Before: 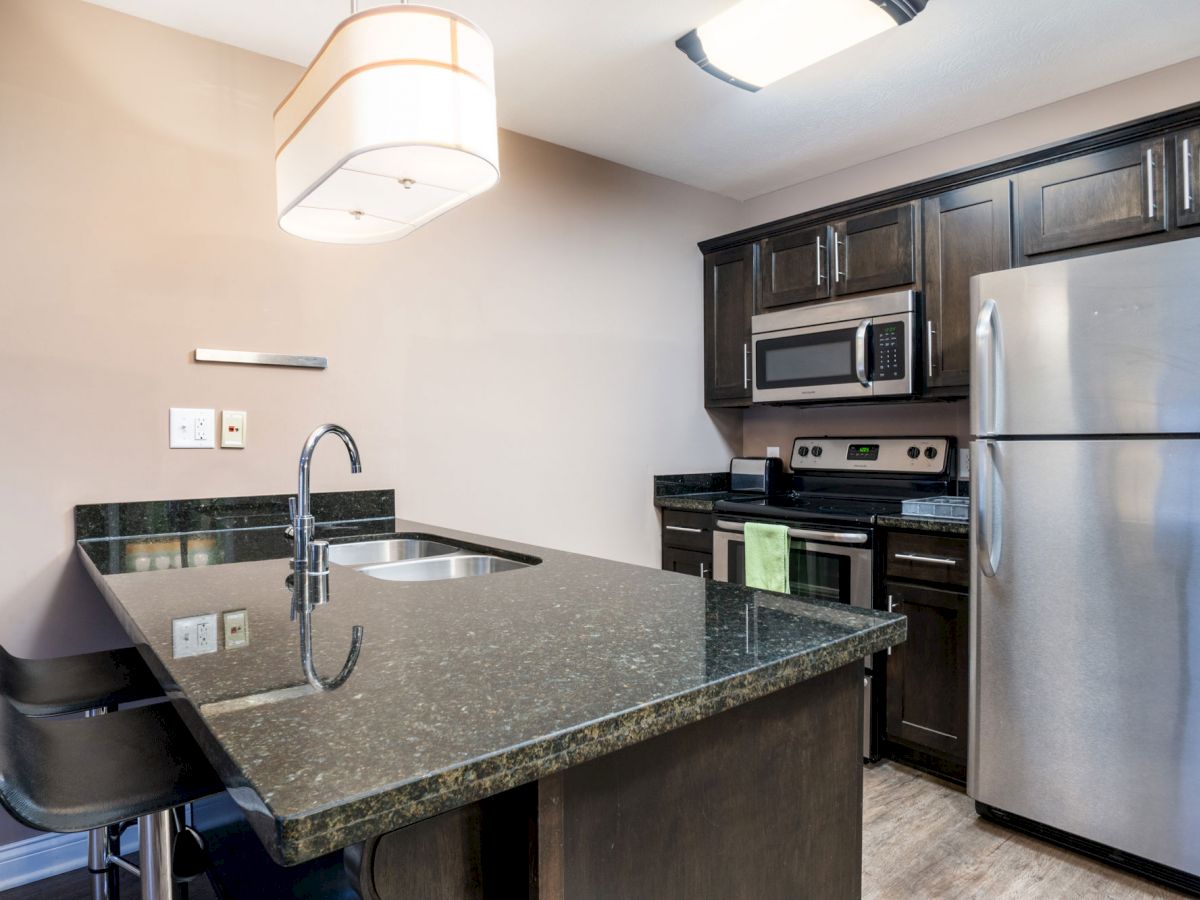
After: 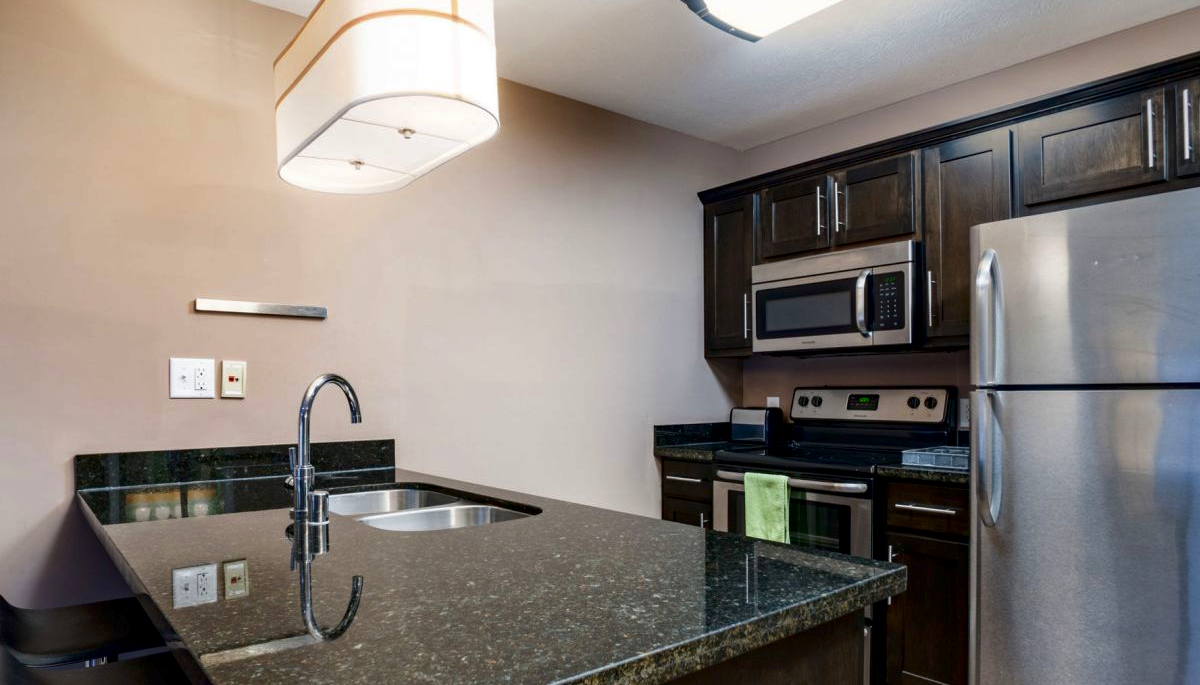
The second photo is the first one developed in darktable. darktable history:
haze removal: compatibility mode true, adaptive false
contrast brightness saturation: brightness -0.215, saturation 0.084
crop: top 5.662%, bottom 18.205%
